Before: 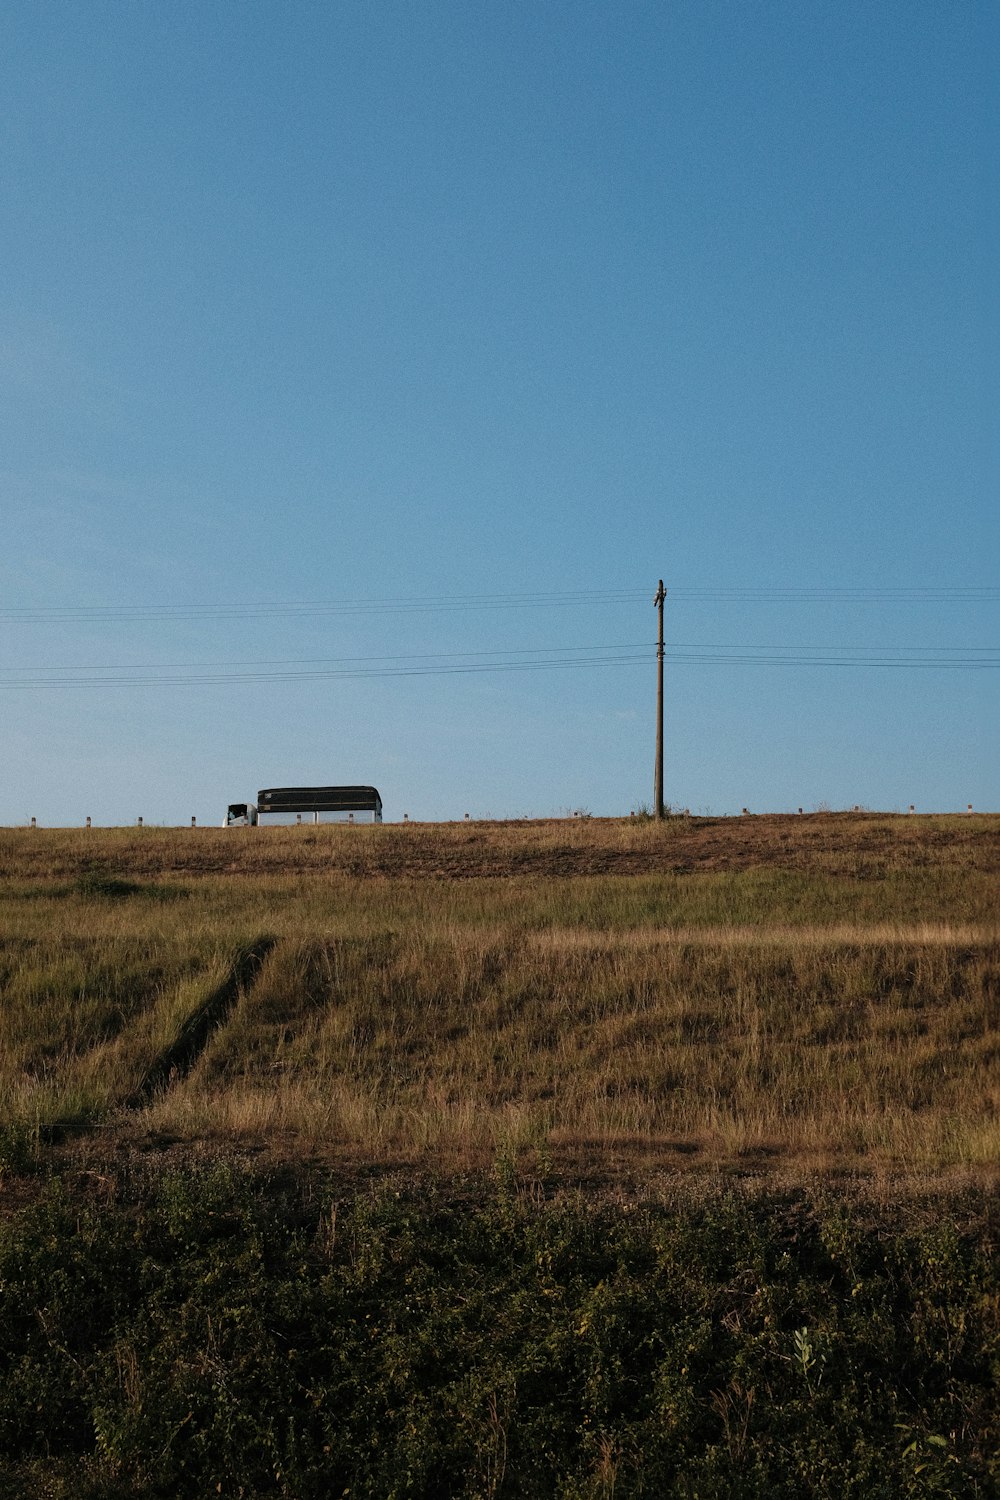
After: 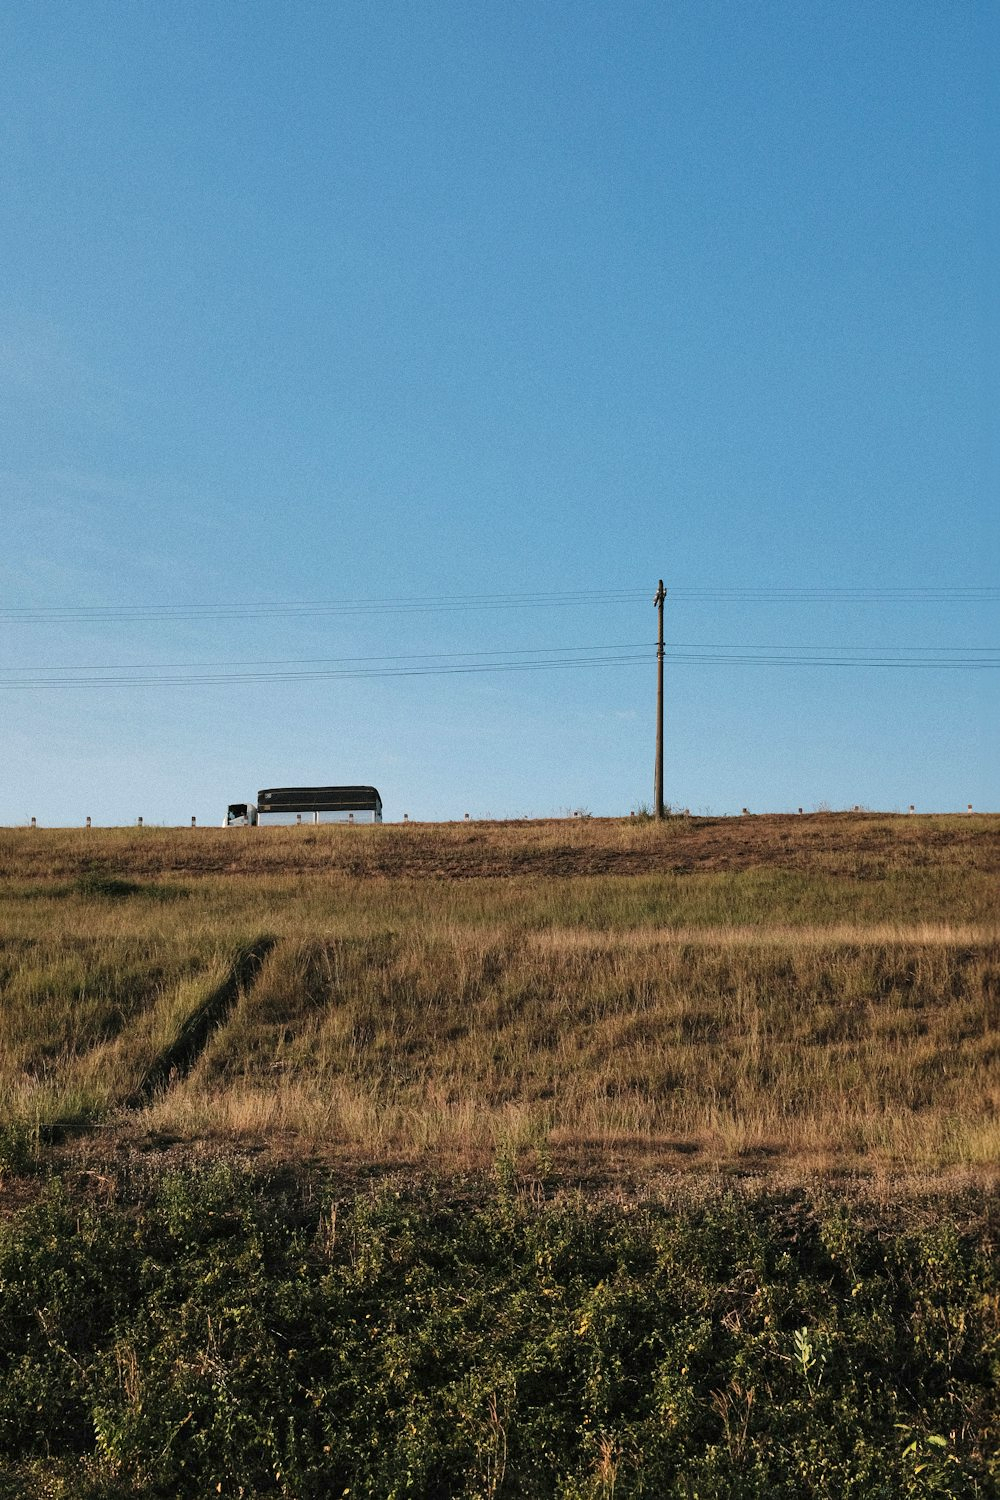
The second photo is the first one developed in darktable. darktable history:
shadows and highlights: low approximation 0.01, soften with gaussian
exposure: black level correction 0, exposure 0.5 EV, compensate exposure bias true, compensate highlight preservation false
